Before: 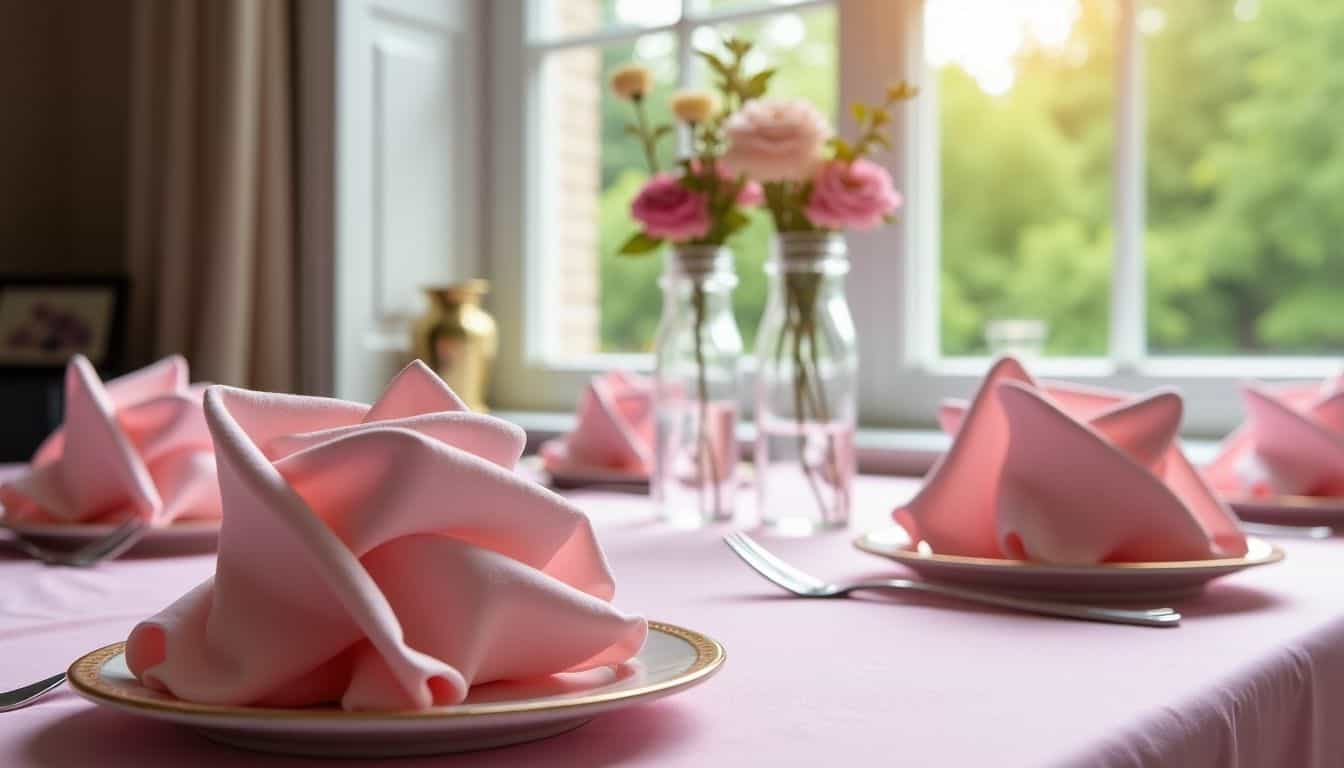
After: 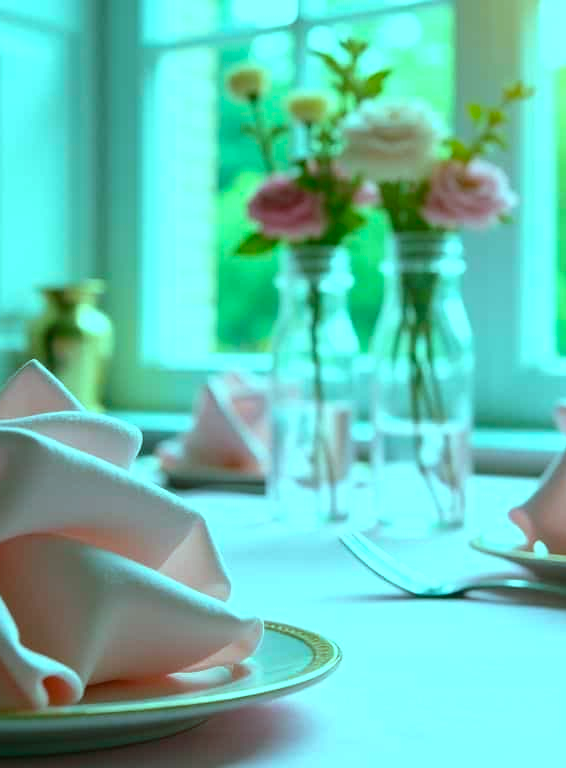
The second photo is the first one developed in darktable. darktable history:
crop: left 28.583%, right 29.231%
color balance: mode lift, gamma, gain (sRGB), lift [0.997, 0.979, 1.021, 1.011], gamma [1, 1.084, 0.916, 0.998], gain [1, 0.87, 1.13, 1.101], contrast 4.55%, contrast fulcrum 38.24%, output saturation 104.09%
color balance rgb: shadows lift › chroma 11.71%, shadows lift › hue 133.46°, power › chroma 2.15%, power › hue 166.83°, highlights gain › chroma 4%, highlights gain › hue 200.2°, perceptual saturation grading › global saturation 18.05%
